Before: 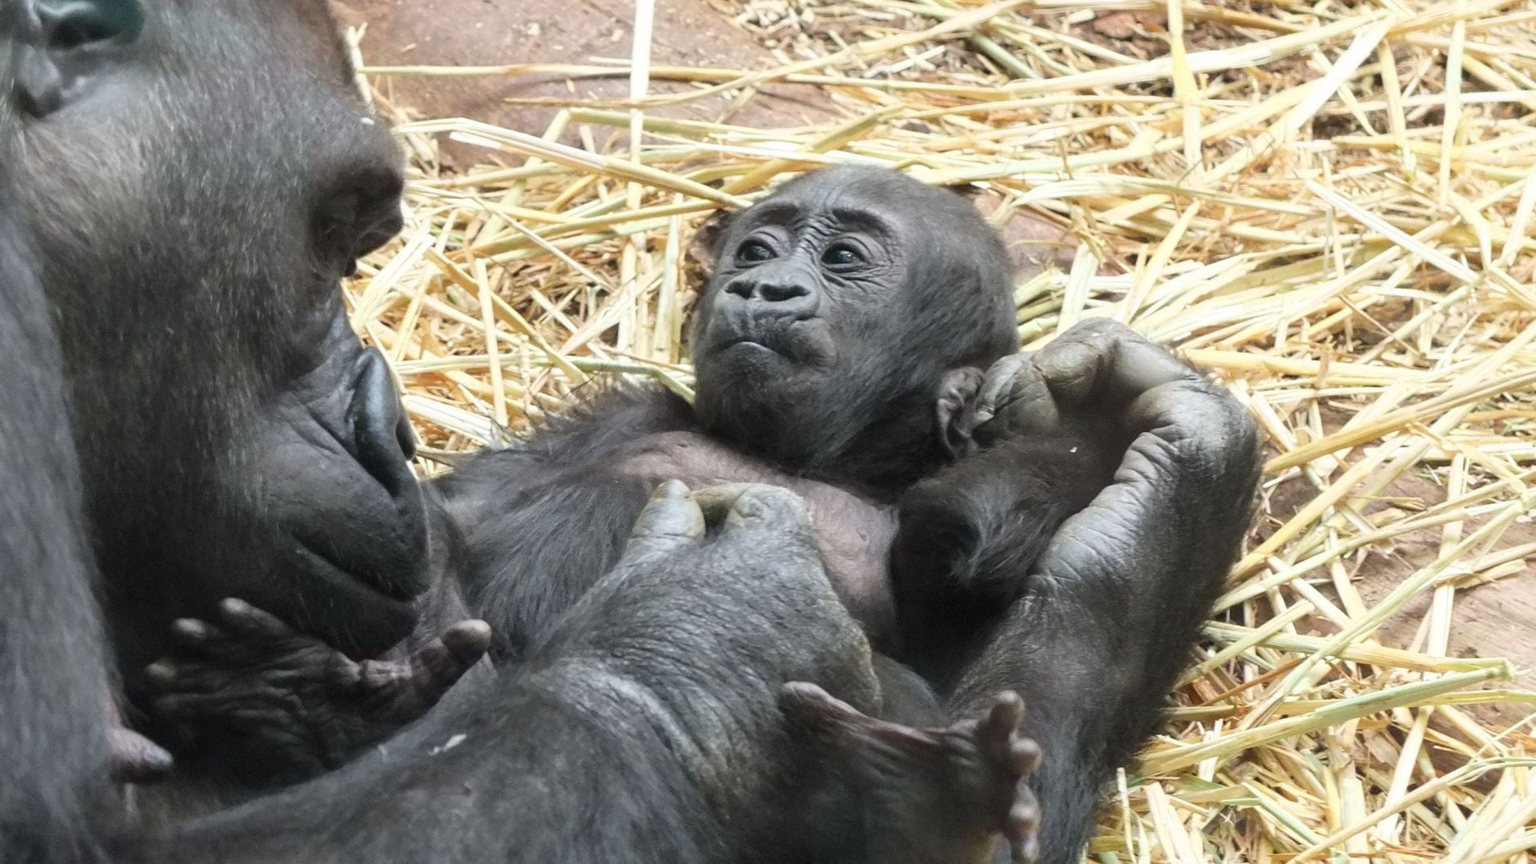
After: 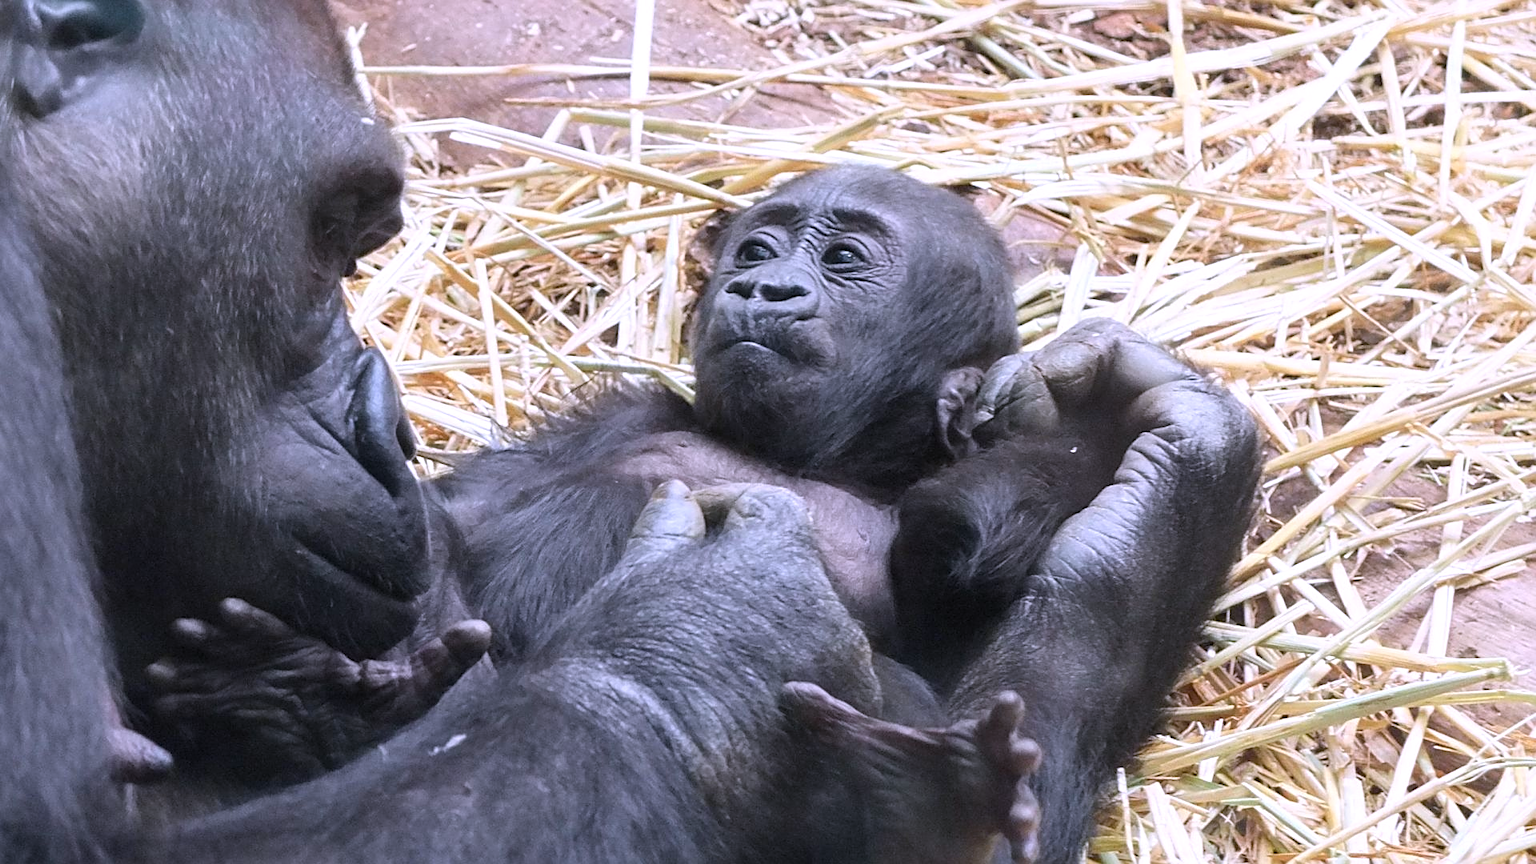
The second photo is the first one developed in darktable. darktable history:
sharpen: on, module defaults
white balance: red 1.042, blue 1.17
color calibration: x 0.355, y 0.367, temperature 4700.38 K
